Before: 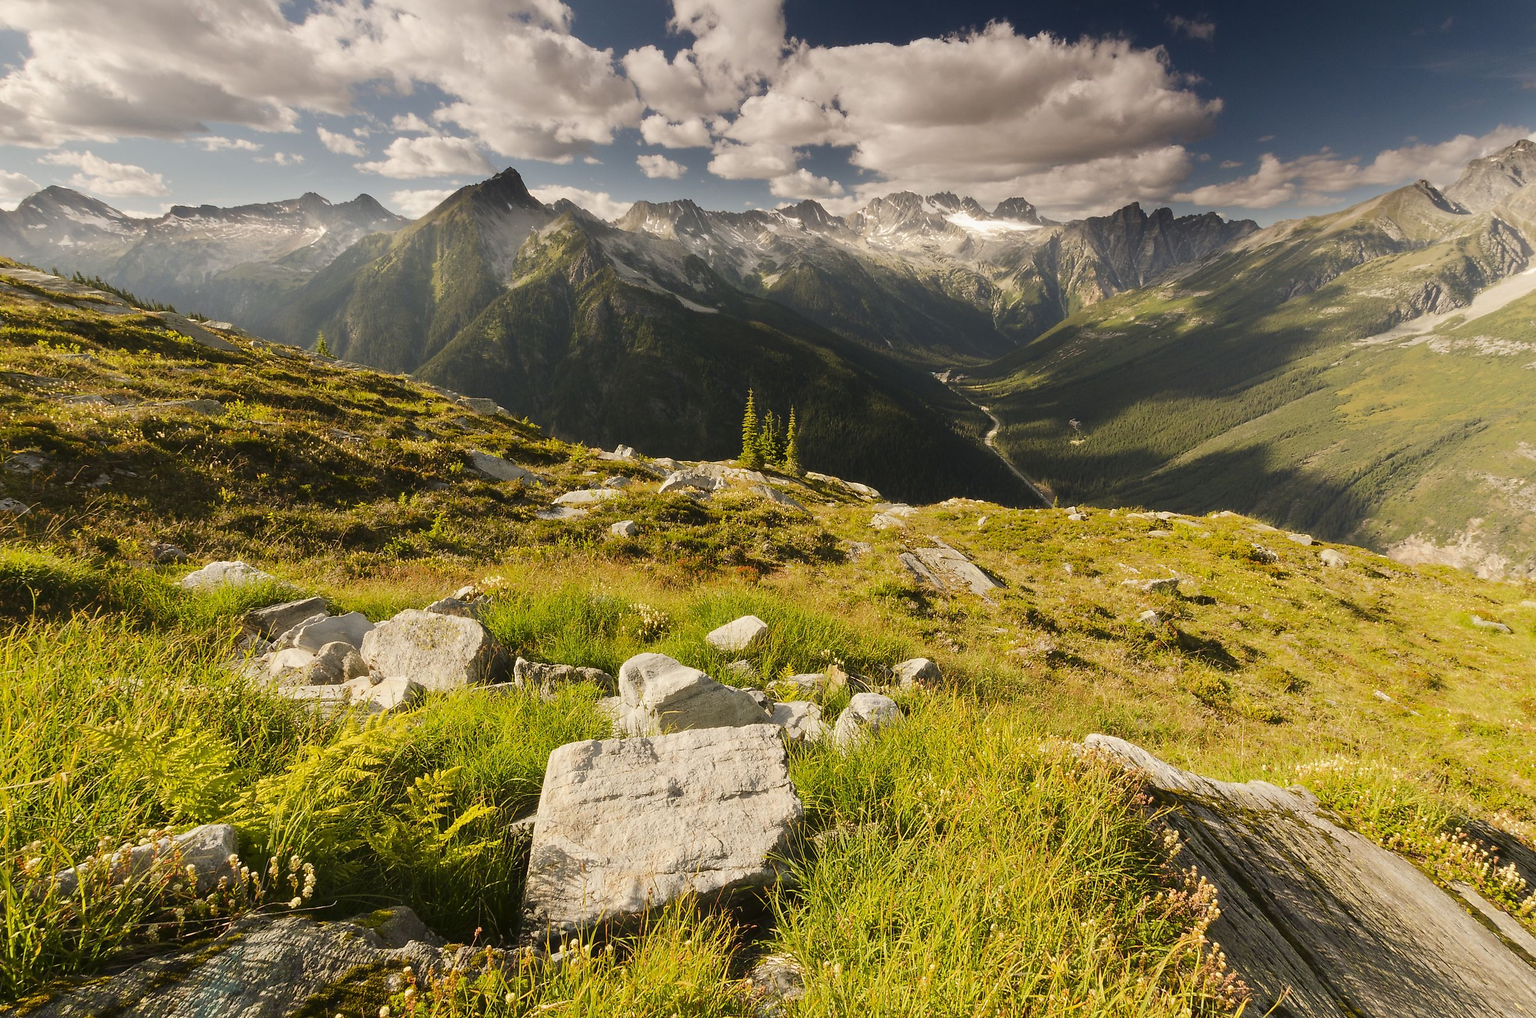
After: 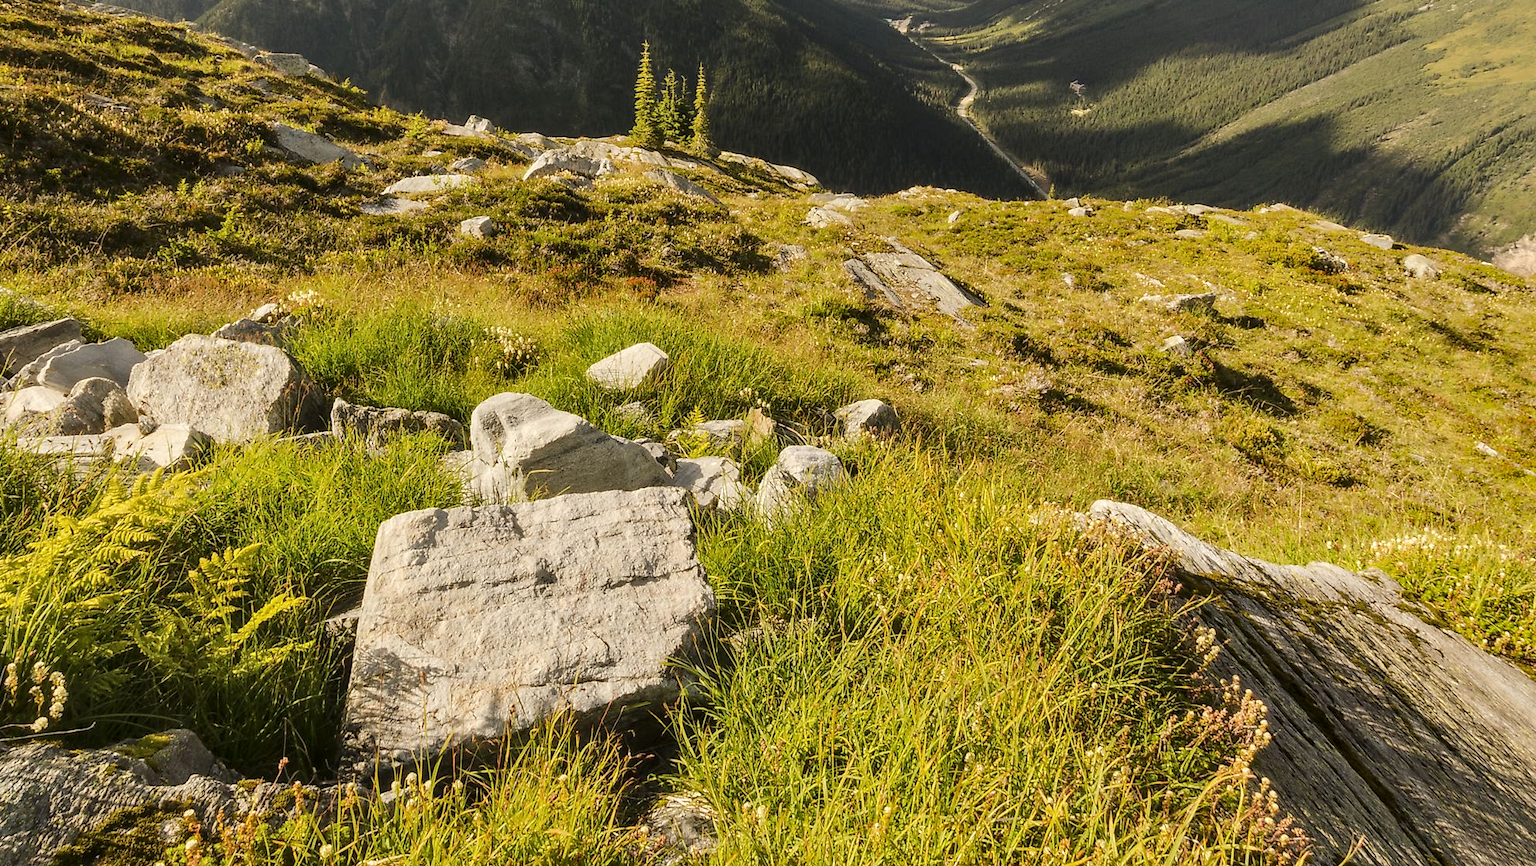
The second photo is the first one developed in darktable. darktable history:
crop and rotate: left 17.292%, top 35.185%, right 7.554%, bottom 0.816%
local contrast: detail 130%
shadows and highlights: low approximation 0.01, soften with gaussian
